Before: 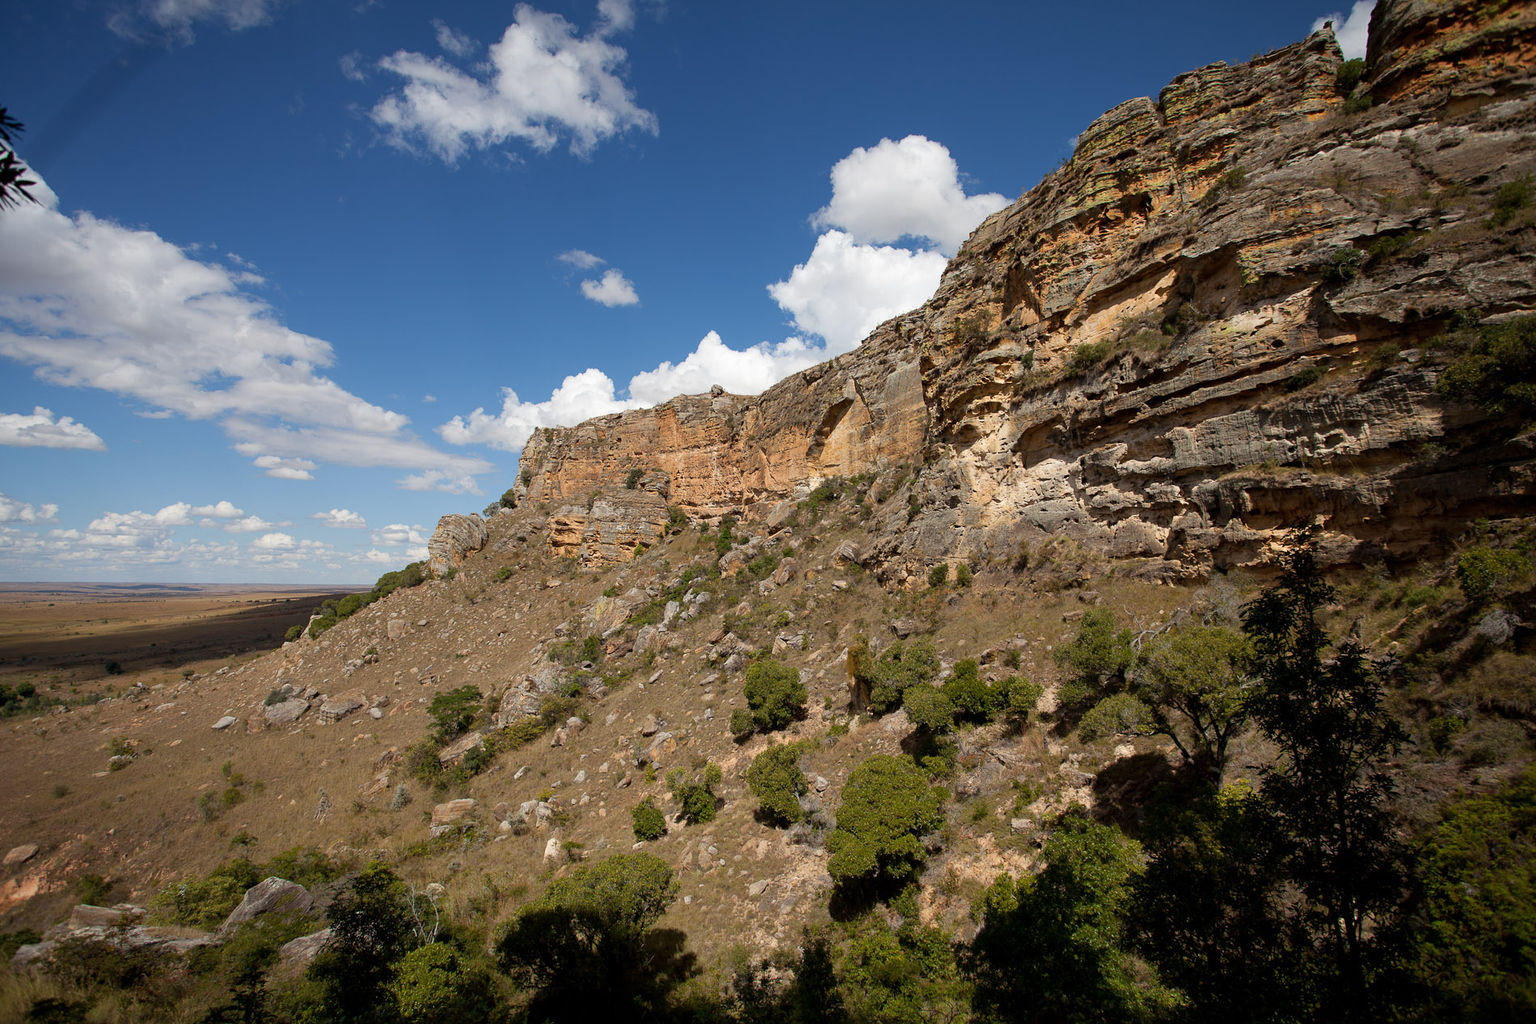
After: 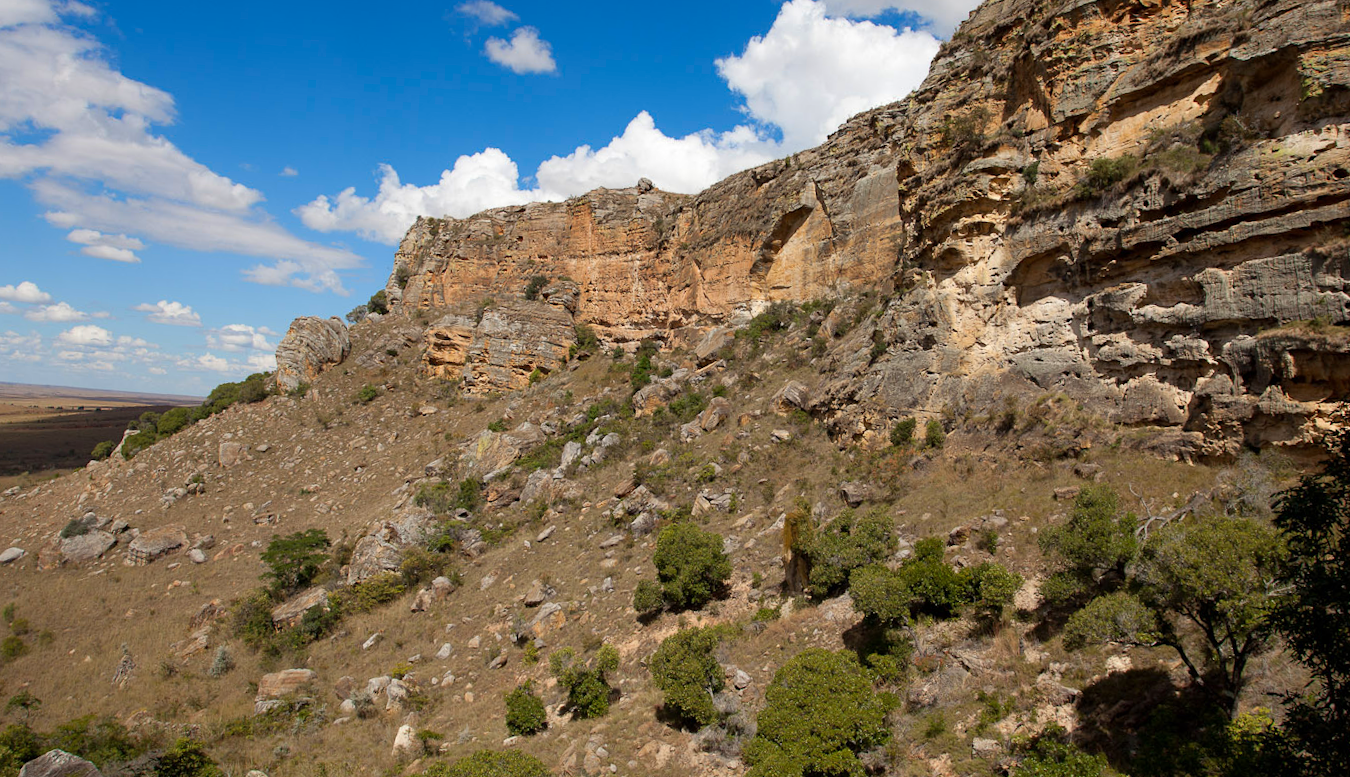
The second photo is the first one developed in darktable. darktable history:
crop and rotate: angle -3.78°, left 9.756%, top 20.626%, right 12.3%, bottom 12.098%
tone equalizer: luminance estimator HSV value / RGB max
color zones: curves: ch1 [(0.25, 0.5) (0.747, 0.71)]
